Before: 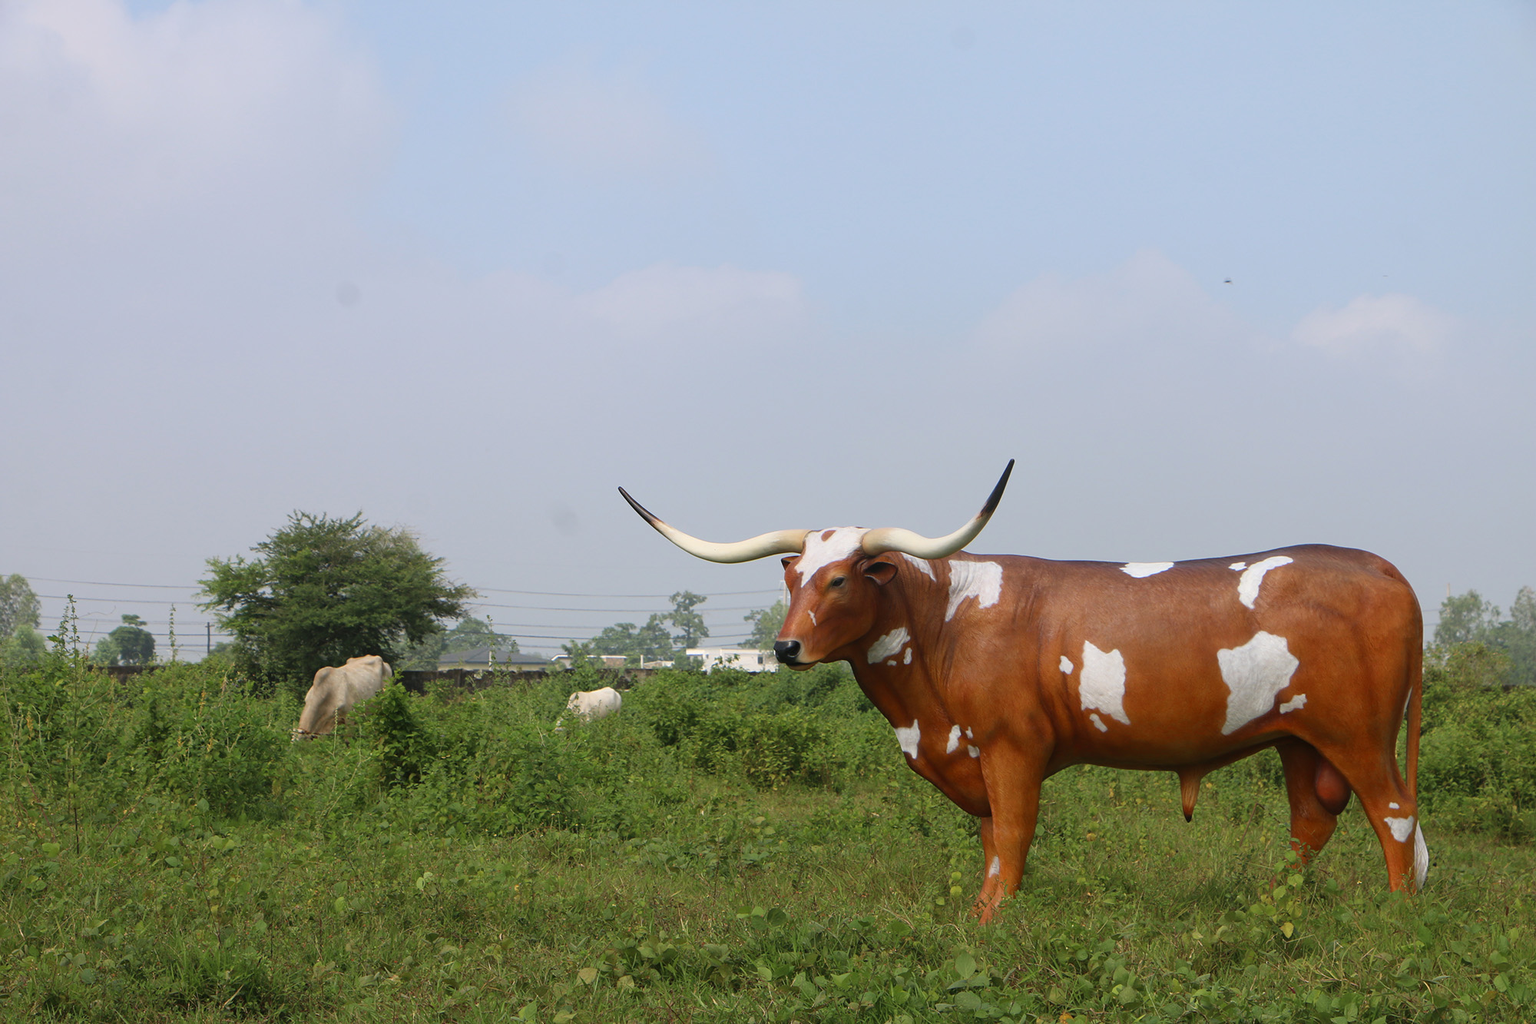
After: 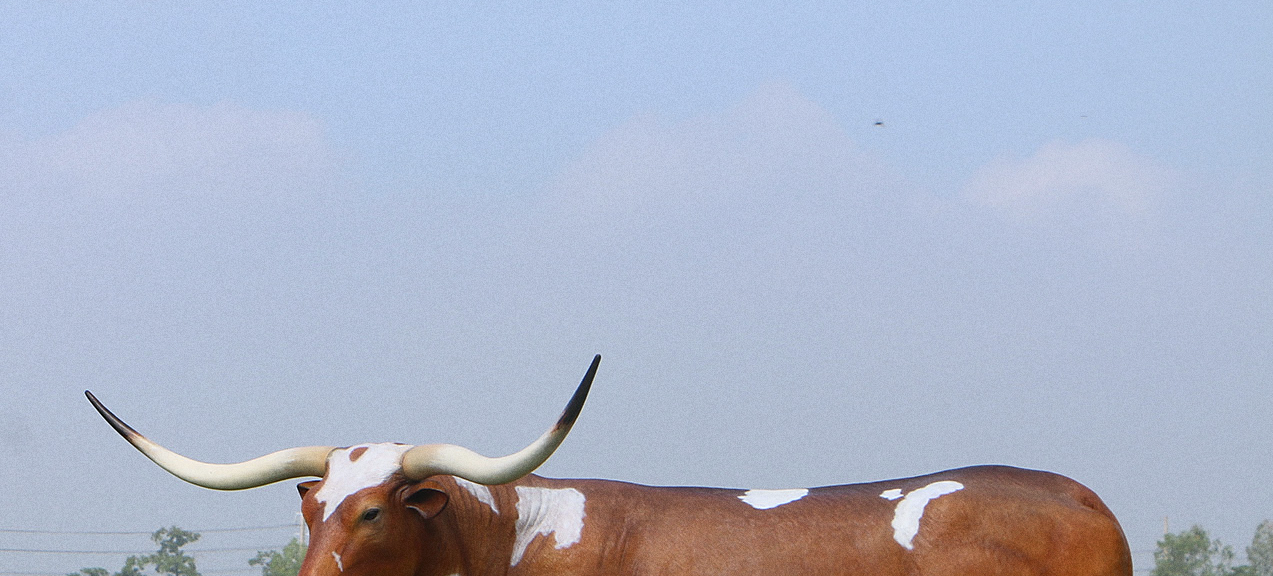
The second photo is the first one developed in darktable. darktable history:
sharpen: radius 1
crop: left 36.005%, top 18.293%, right 0.31%, bottom 38.444%
grain: on, module defaults
white balance: red 0.976, blue 1.04
